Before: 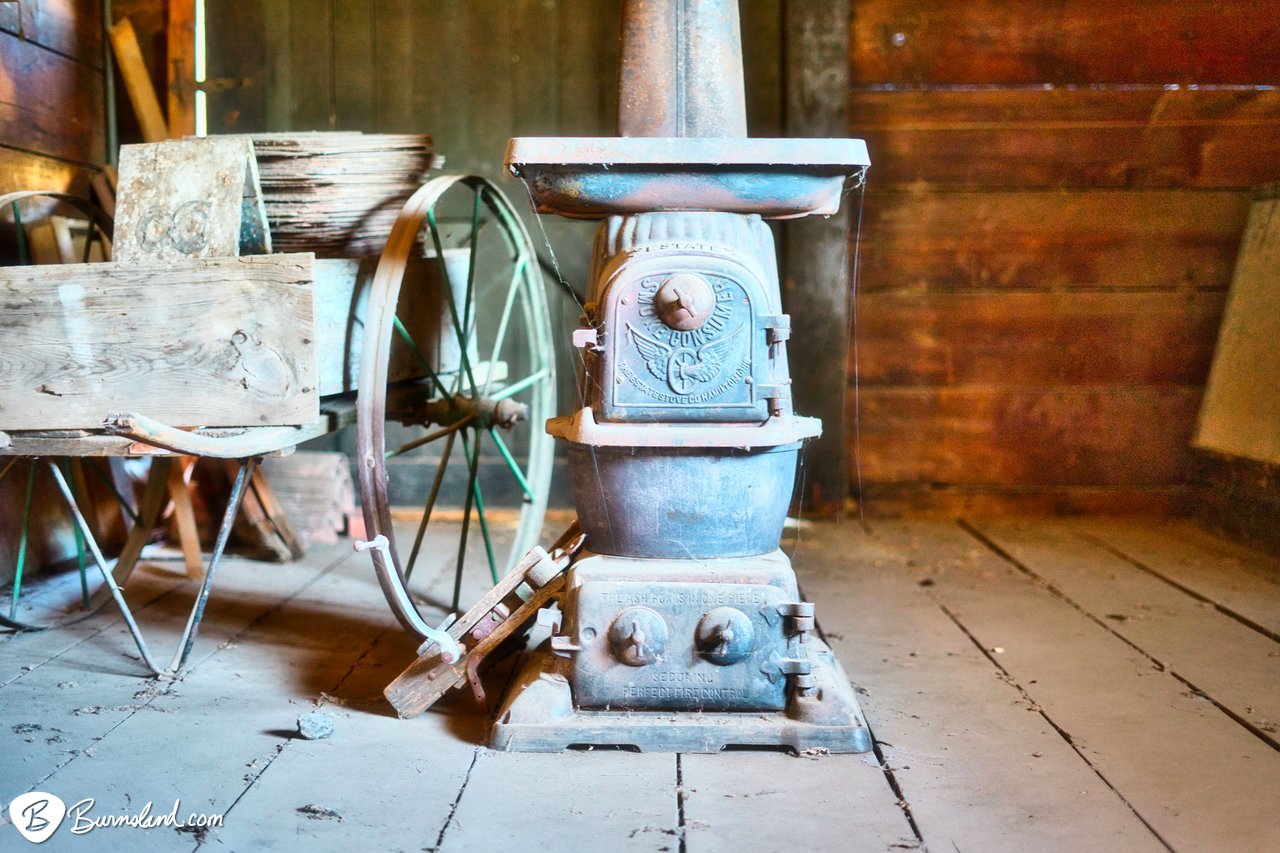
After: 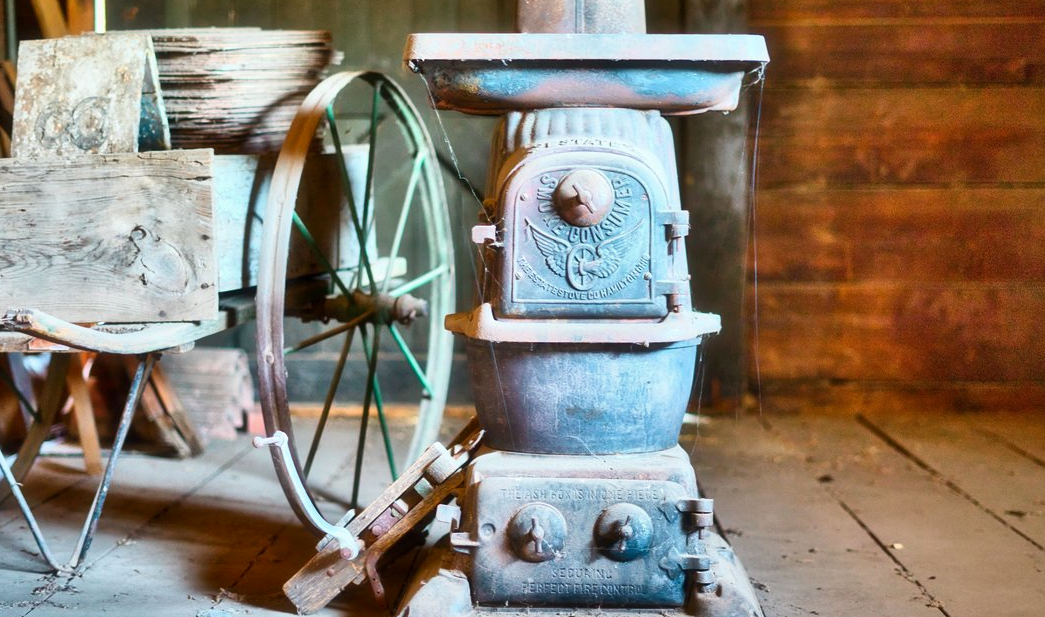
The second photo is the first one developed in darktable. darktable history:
crop: left 7.903%, top 12.202%, right 10.453%, bottom 15.408%
shadows and highlights: shadows 20.79, highlights -81.63, soften with gaussian
